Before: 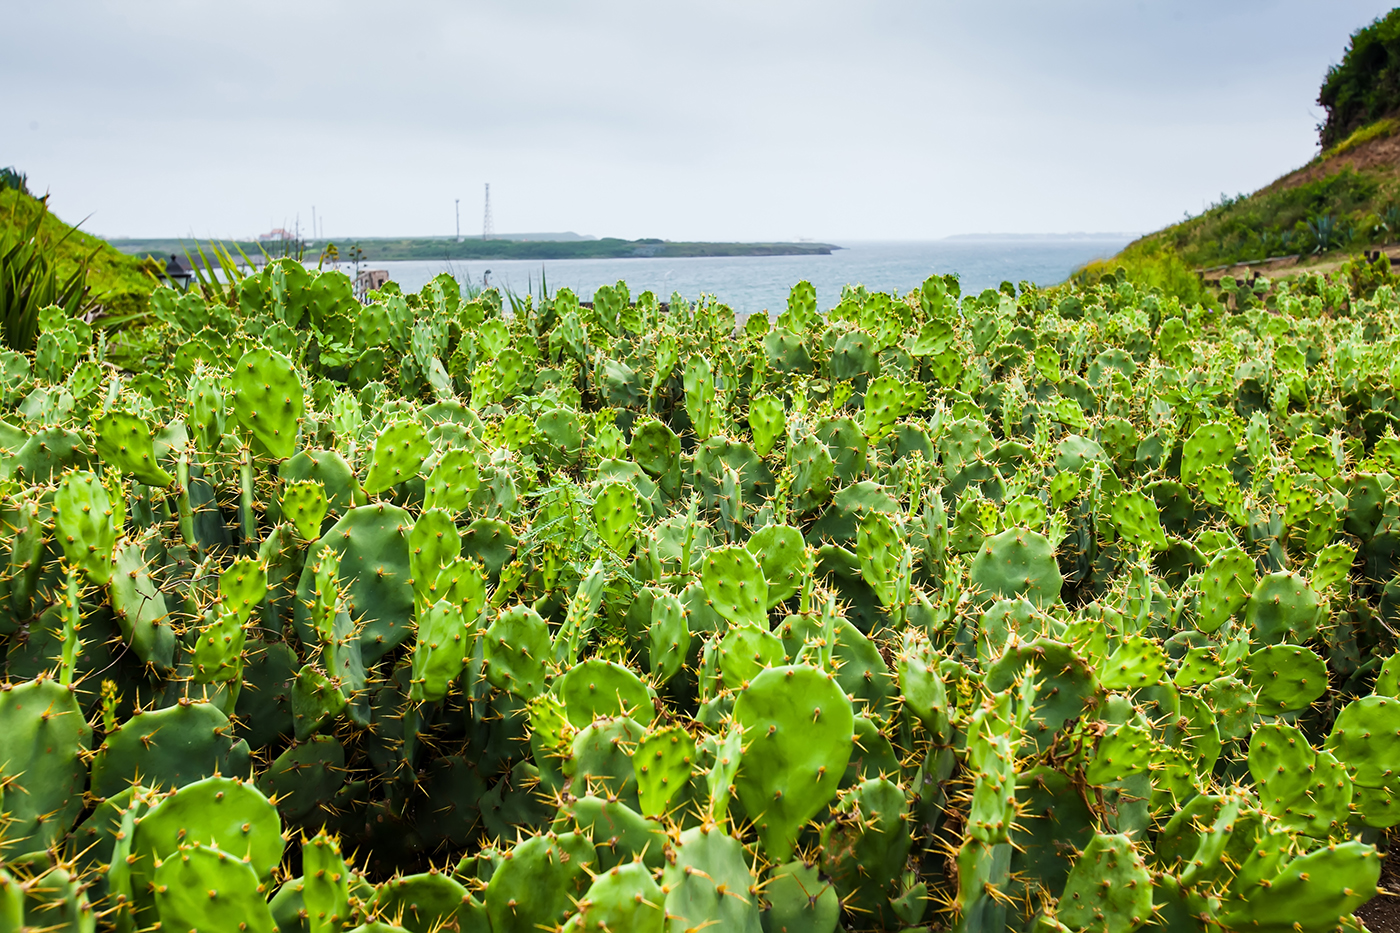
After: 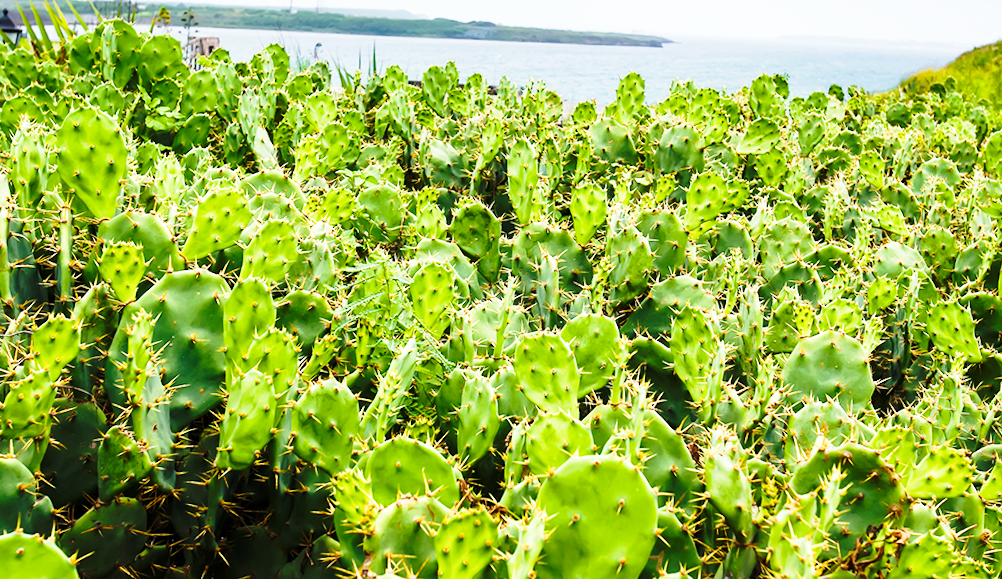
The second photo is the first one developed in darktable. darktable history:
crop and rotate: angle -3.37°, left 9.79%, top 20.73%, right 12.42%, bottom 11.82%
base curve: curves: ch0 [(0, 0) (0.036, 0.037) (0.121, 0.228) (0.46, 0.76) (0.859, 0.983) (1, 1)], preserve colors none
